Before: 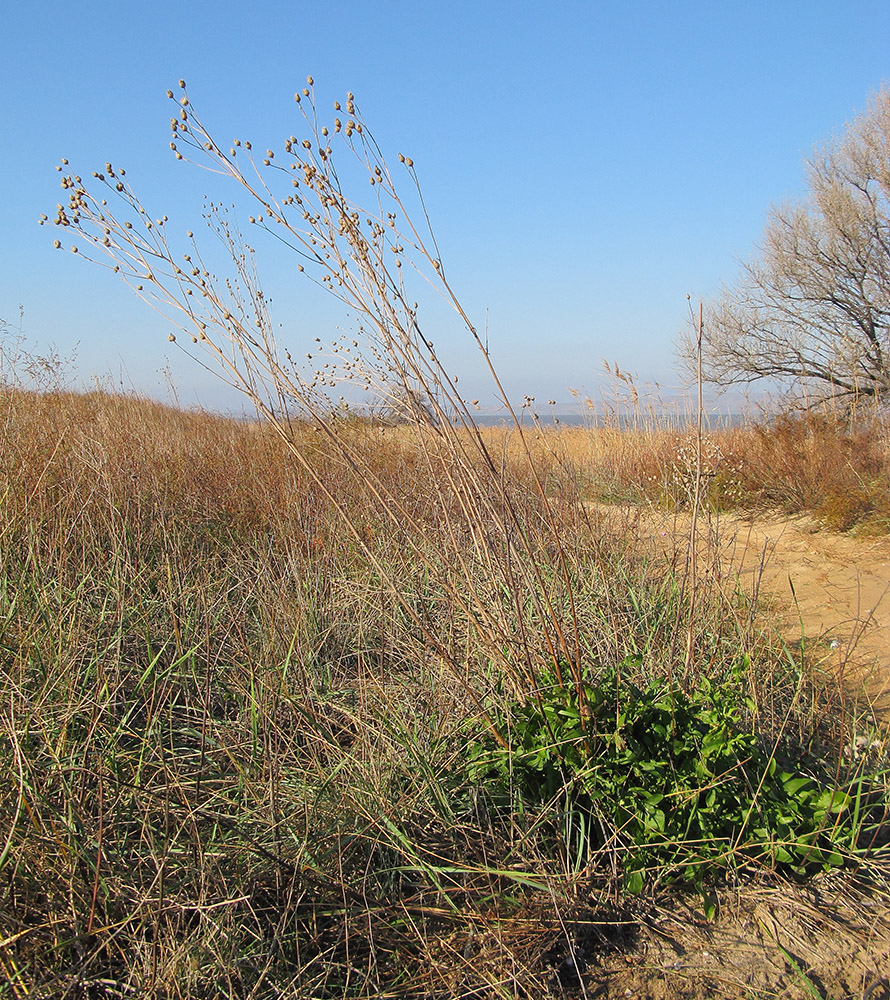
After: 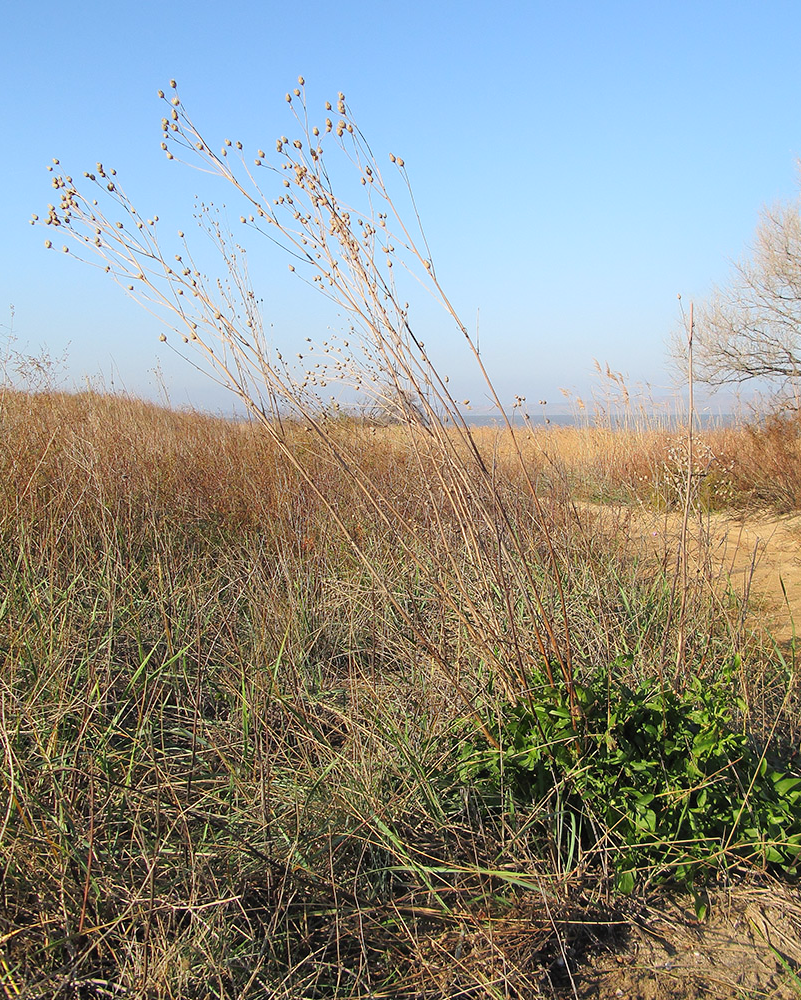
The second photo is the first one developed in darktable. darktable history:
crop and rotate: left 1.088%, right 8.807%
shadows and highlights: highlights 70.7, soften with gaussian
